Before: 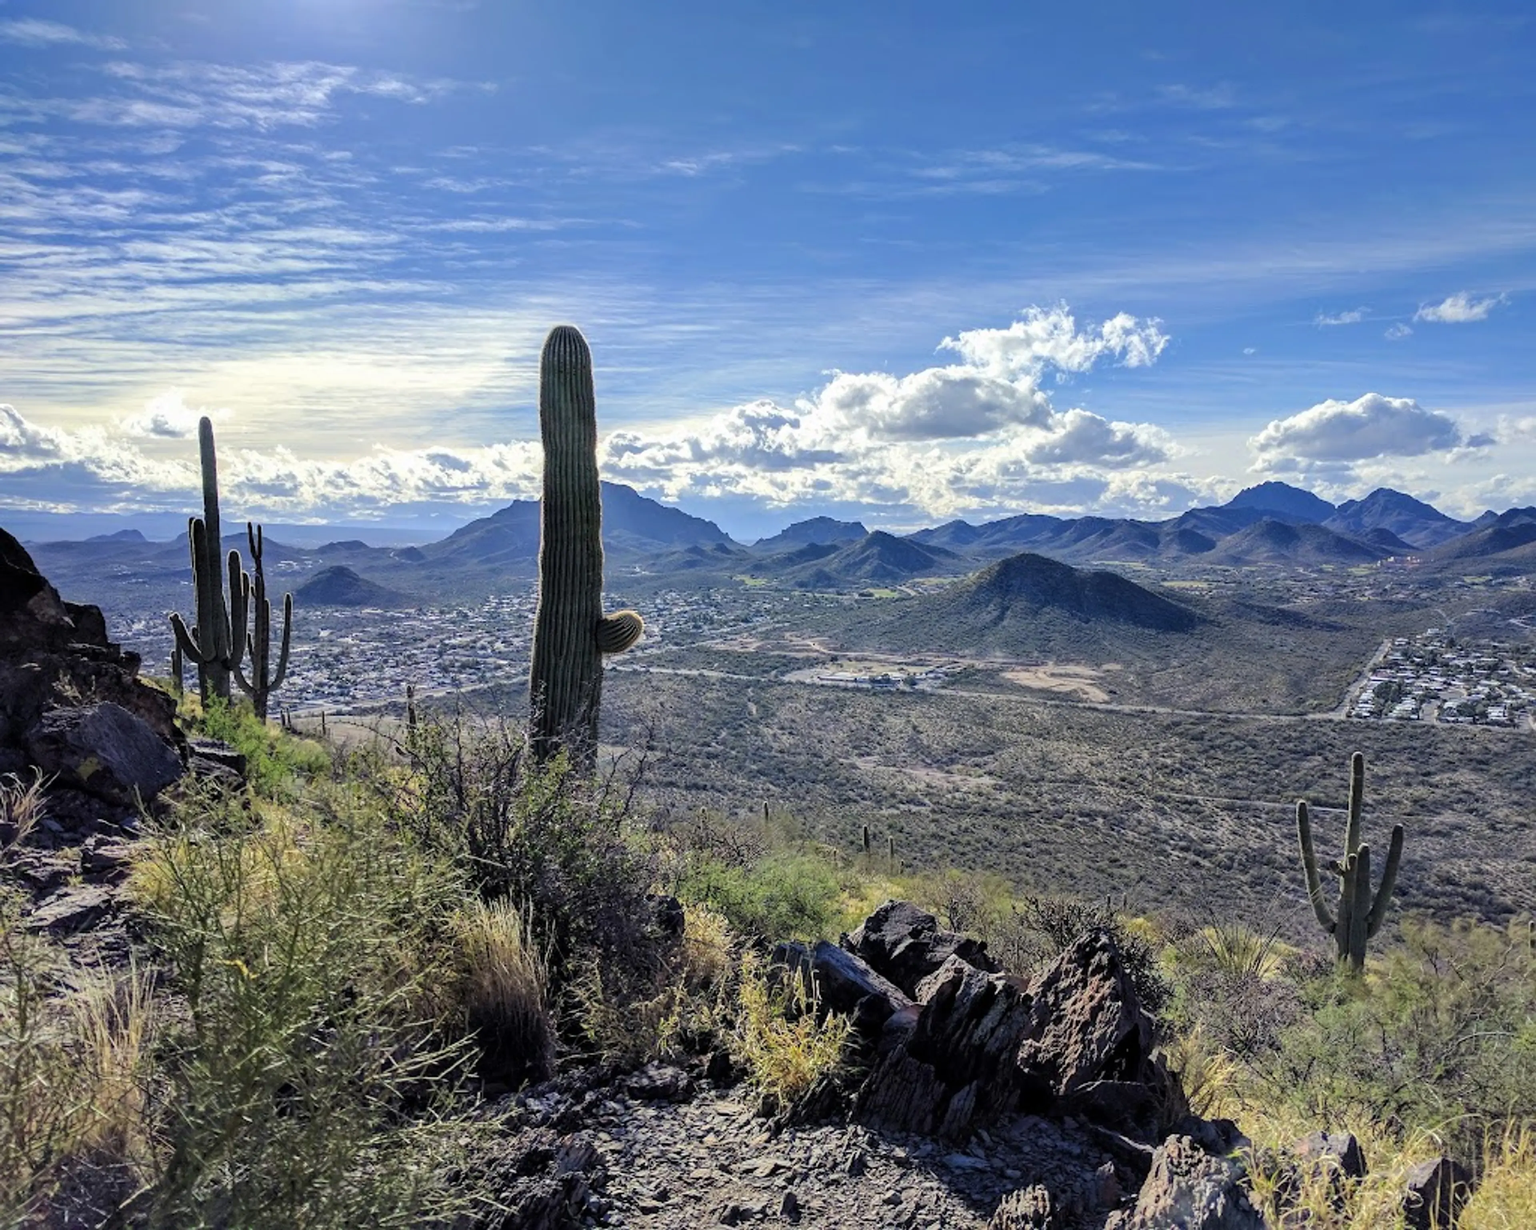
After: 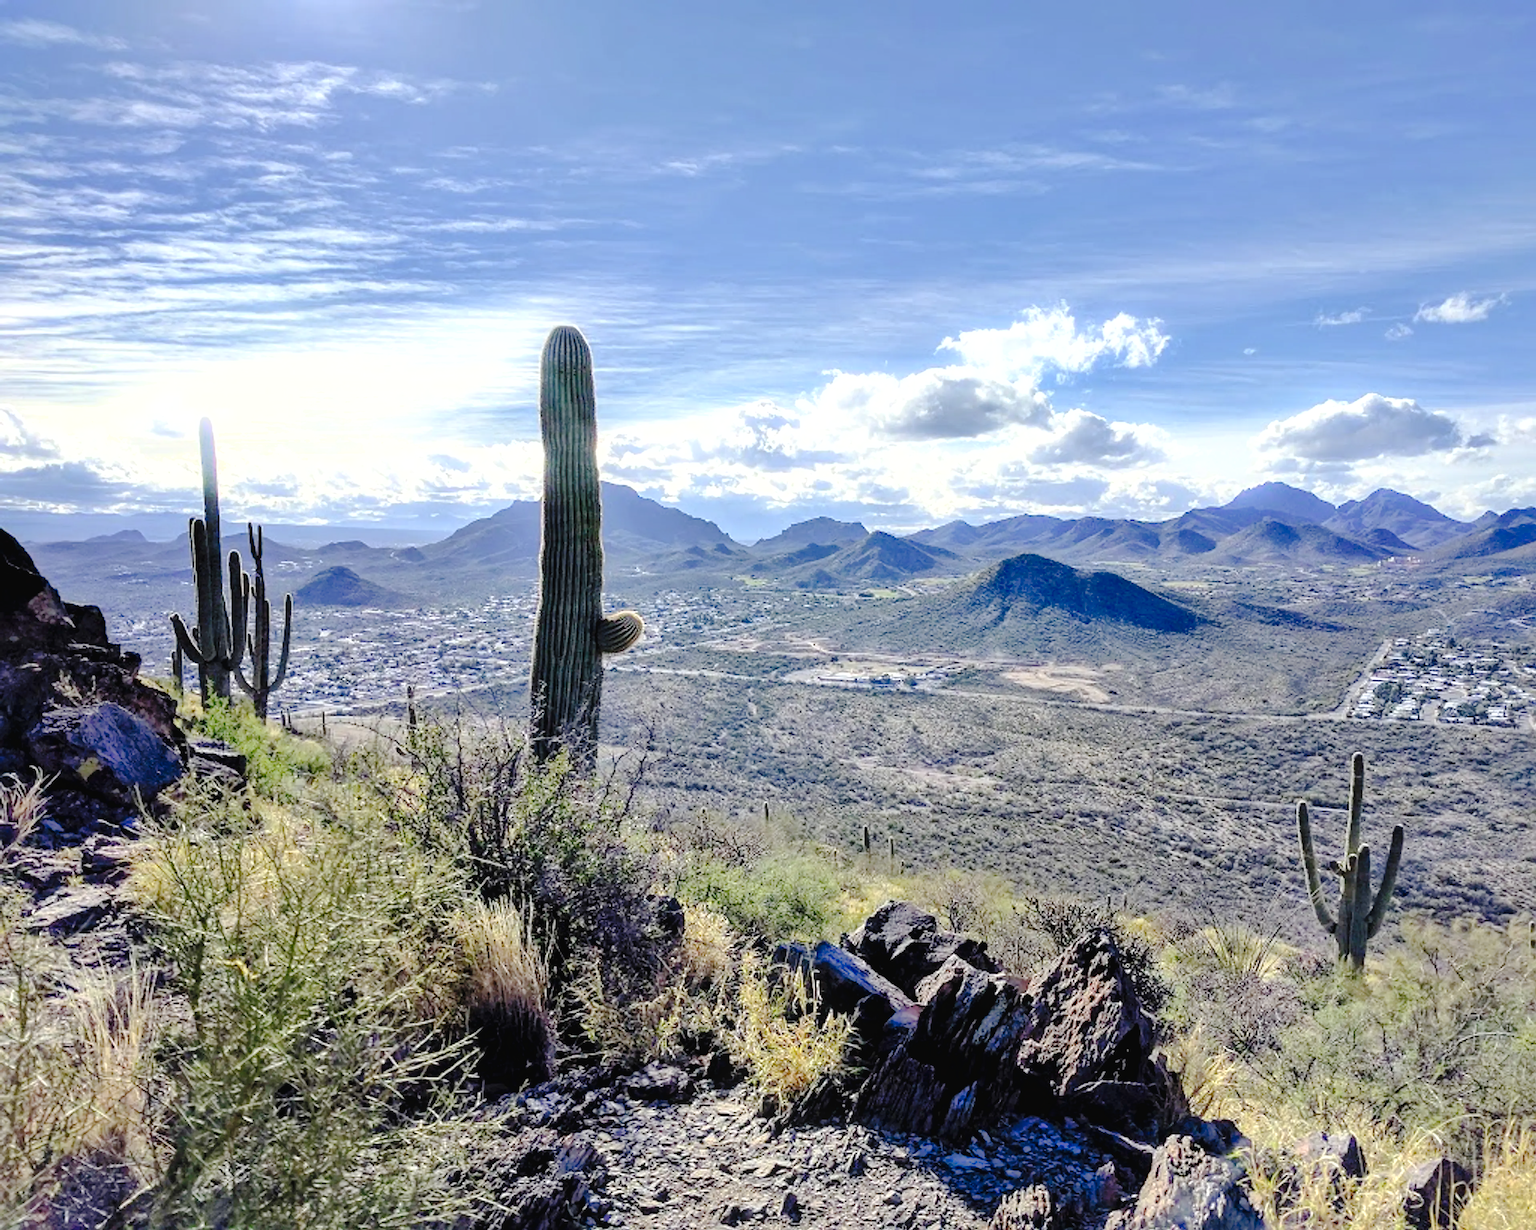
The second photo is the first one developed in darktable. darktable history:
shadows and highlights: on, module defaults
tone curve: curves: ch0 [(0, 0) (0.003, 0.013) (0.011, 0.012) (0.025, 0.011) (0.044, 0.016) (0.069, 0.029) (0.1, 0.045) (0.136, 0.074) (0.177, 0.123) (0.224, 0.207) (0.277, 0.313) (0.335, 0.414) (0.399, 0.509) (0.468, 0.599) (0.543, 0.663) (0.623, 0.728) (0.709, 0.79) (0.801, 0.854) (0.898, 0.925) (1, 1)], preserve colors none
sharpen: radius 1, threshold 1
bloom: size 9%, threshold 100%, strength 7%
exposure: black level correction 0, exposure 0.5 EV, compensate exposure bias true, compensate highlight preservation false
